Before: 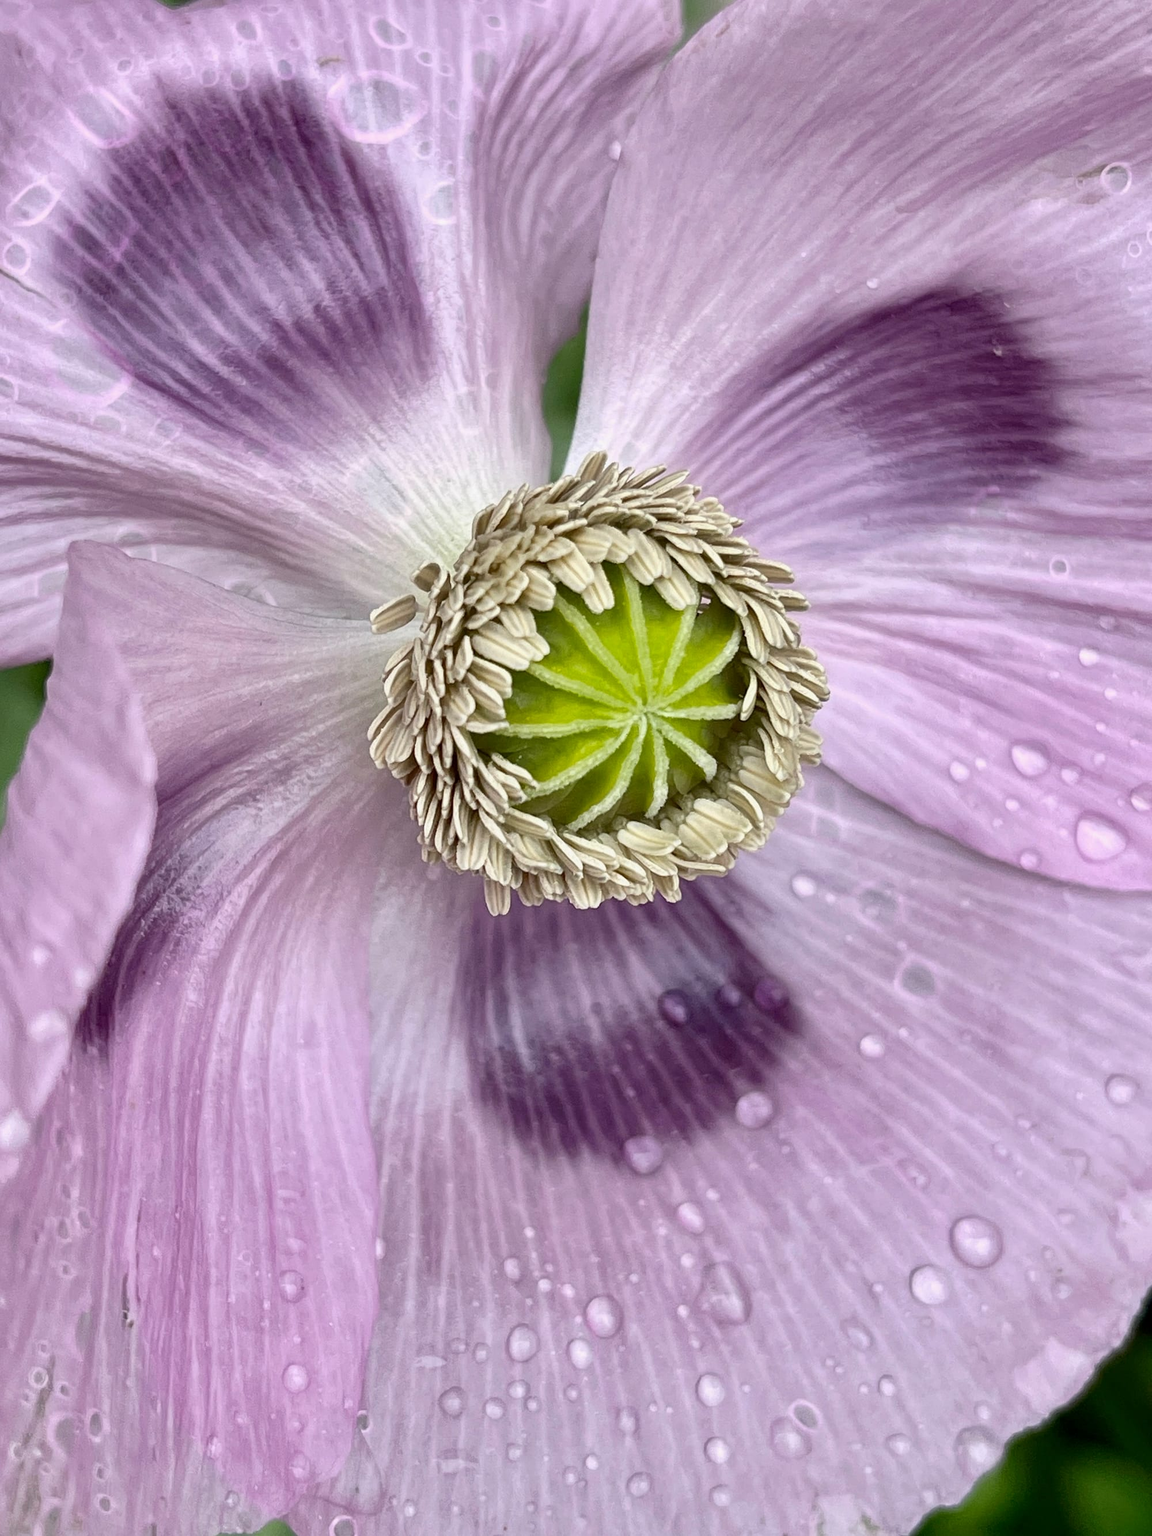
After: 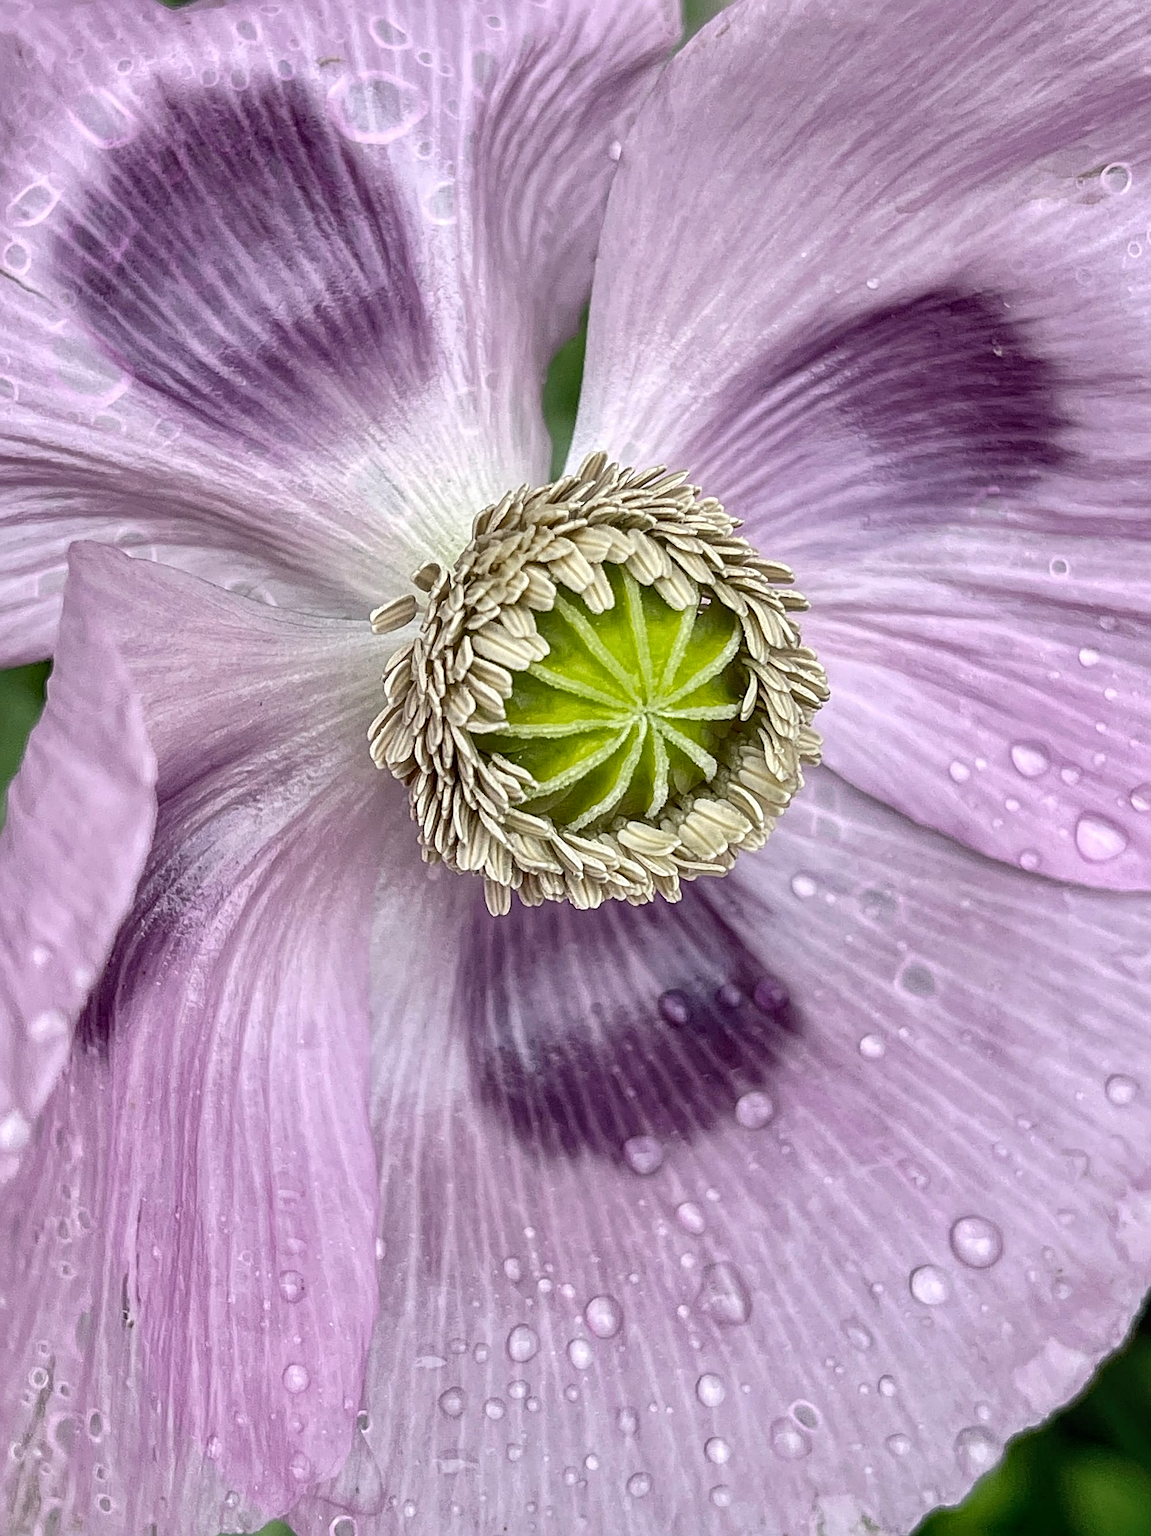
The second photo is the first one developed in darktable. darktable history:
local contrast: on, module defaults
sharpen: radius 3.129
